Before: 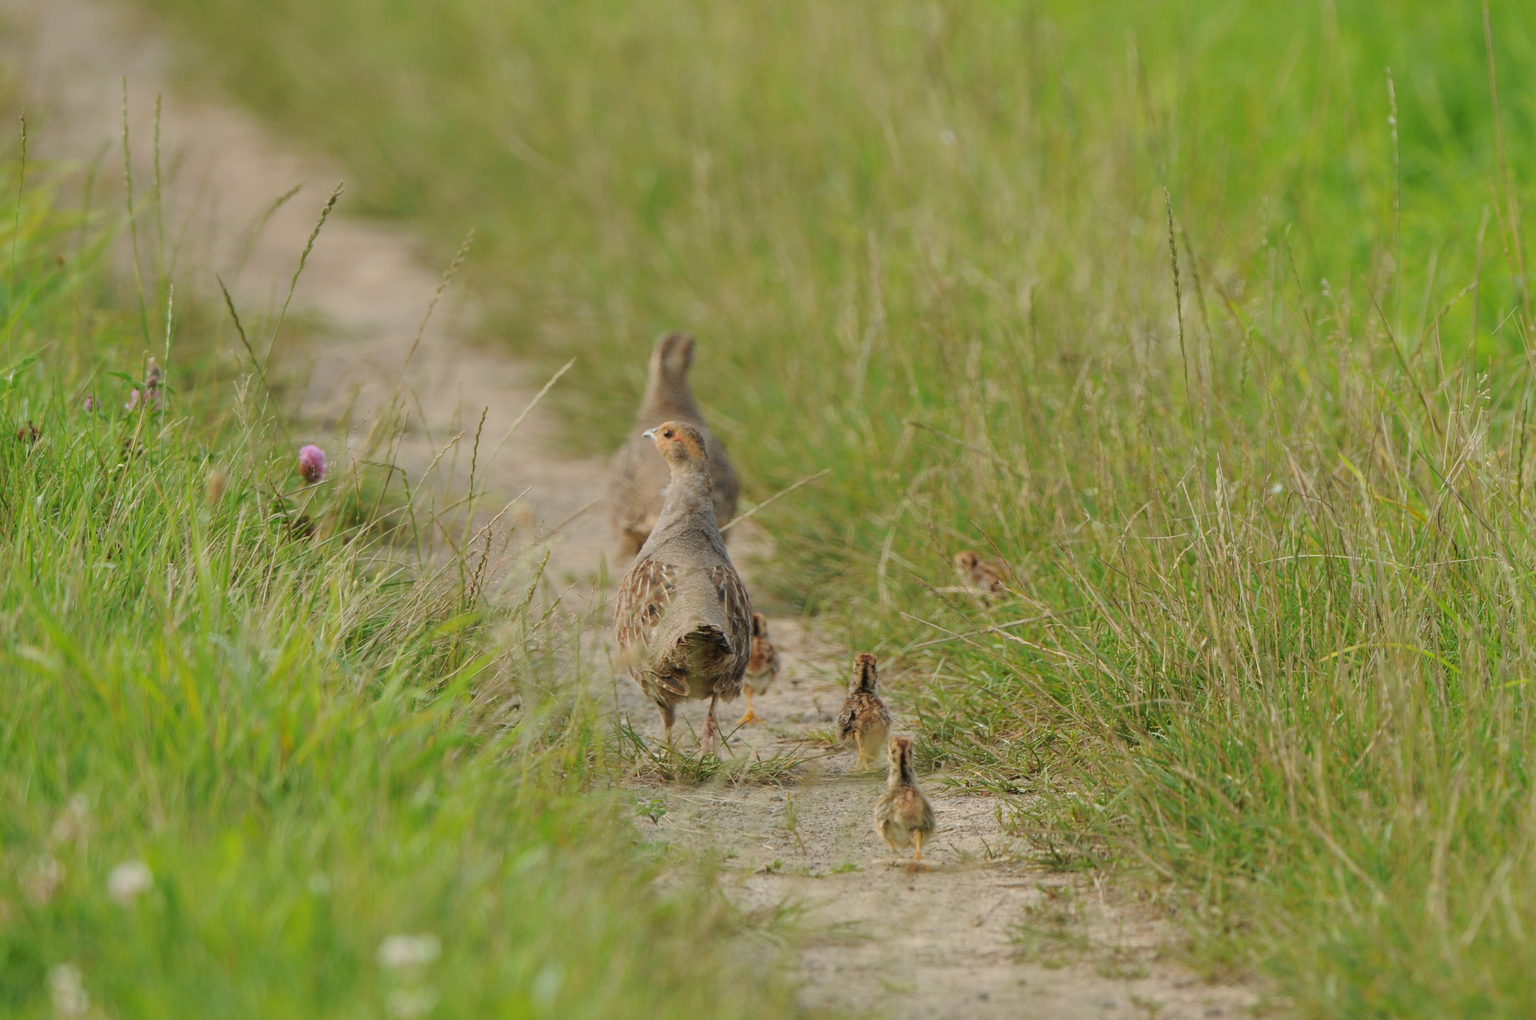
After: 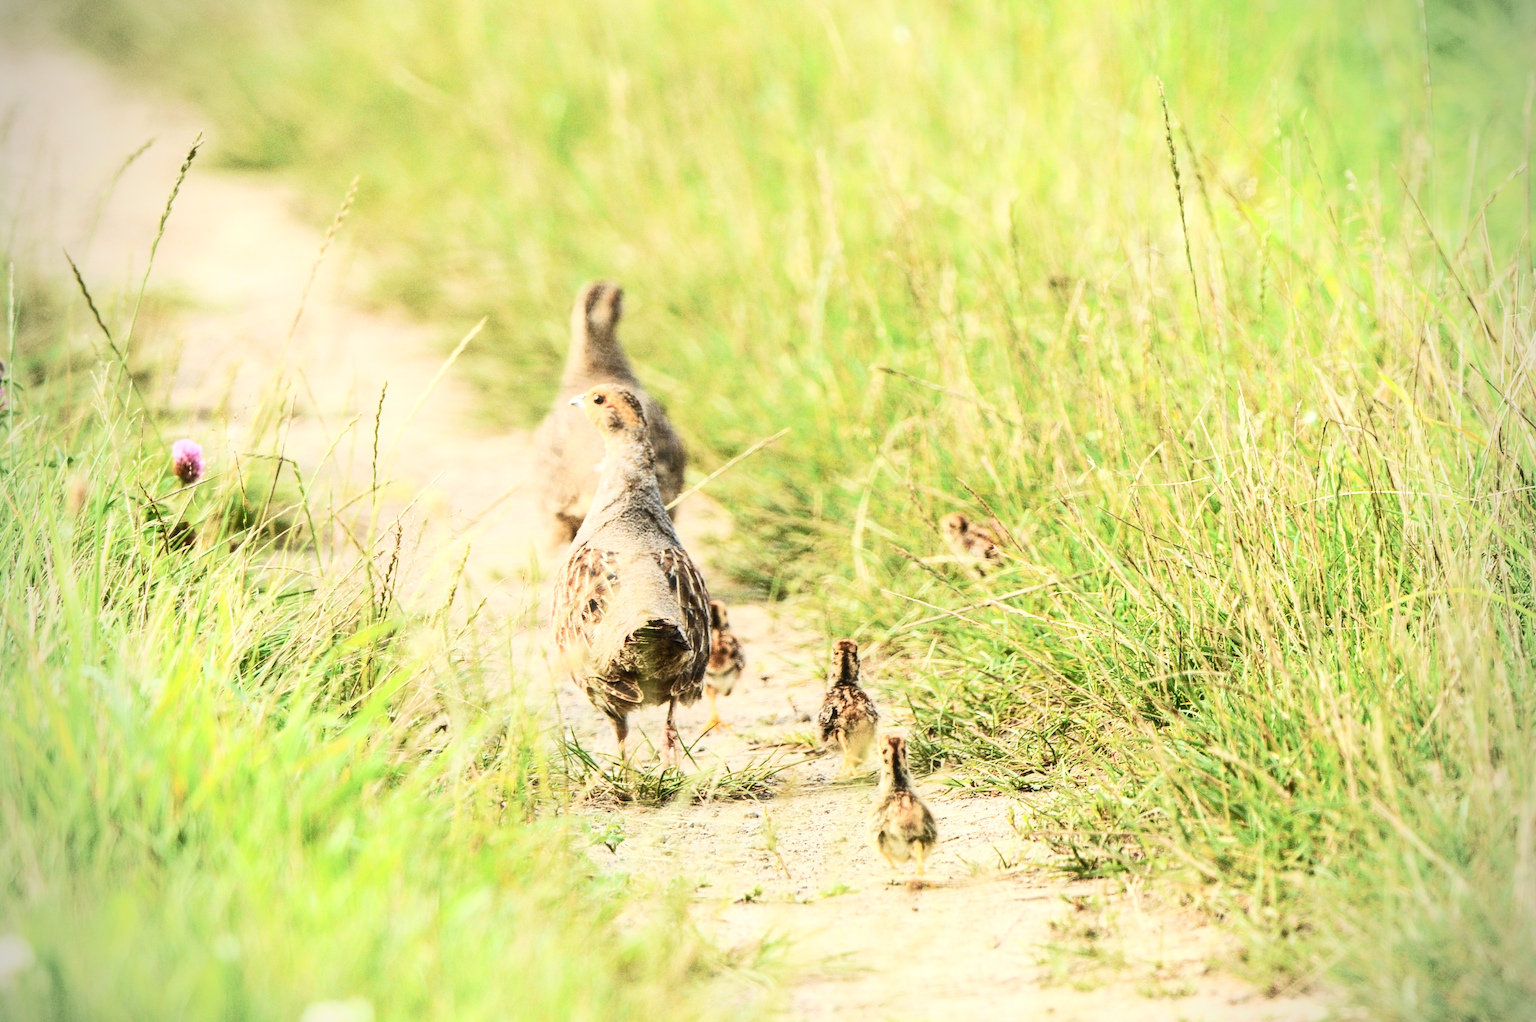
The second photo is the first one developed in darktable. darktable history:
tone equalizer: -8 EV -0.411 EV, -7 EV -0.427 EV, -6 EV -0.328 EV, -5 EV -0.187 EV, -3 EV 0.232 EV, -2 EV 0.315 EV, -1 EV 0.407 EV, +0 EV 0.428 EV
crop and rotate: angle 3.68°, left 5.89%, top 5.691%
contrast brightness saturation: contrast 0.611, brightness 0.348, saturation 0.144
vignetting: fall-off radius 60.96%, brightness -0.623, saturation -0.682, unbound false
base curve: curves: ch0 [(0, 0) (0.472, 0.508) (1, 1)], preserve colors none
velvia: on, module defaults
local contrast: on, module defaults
